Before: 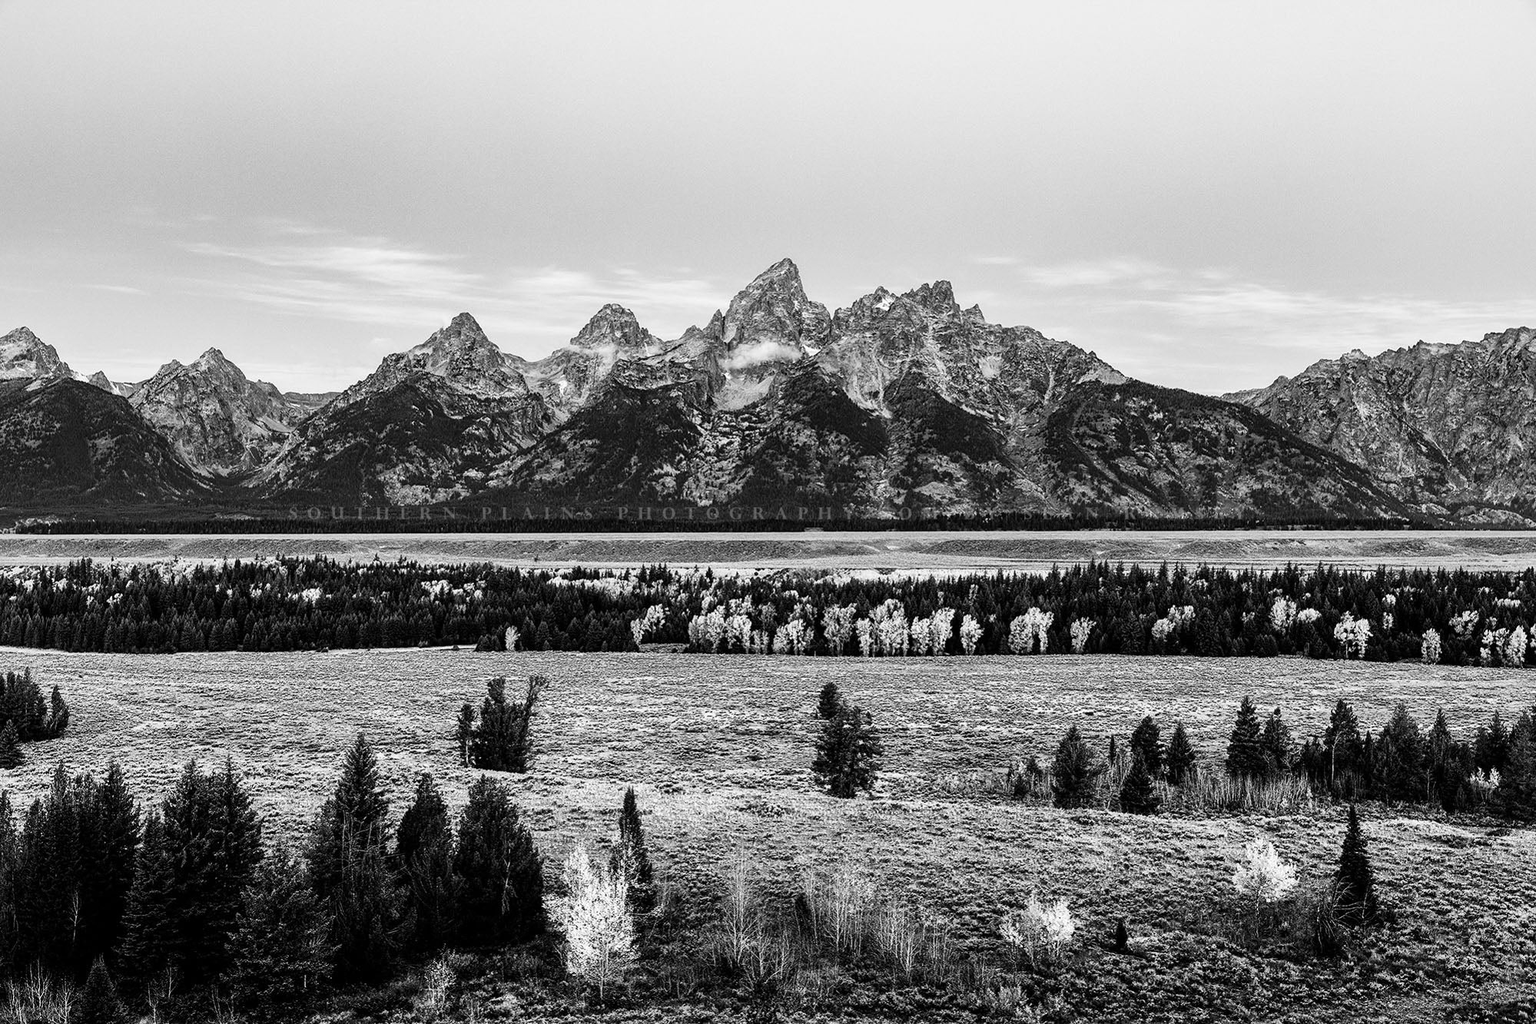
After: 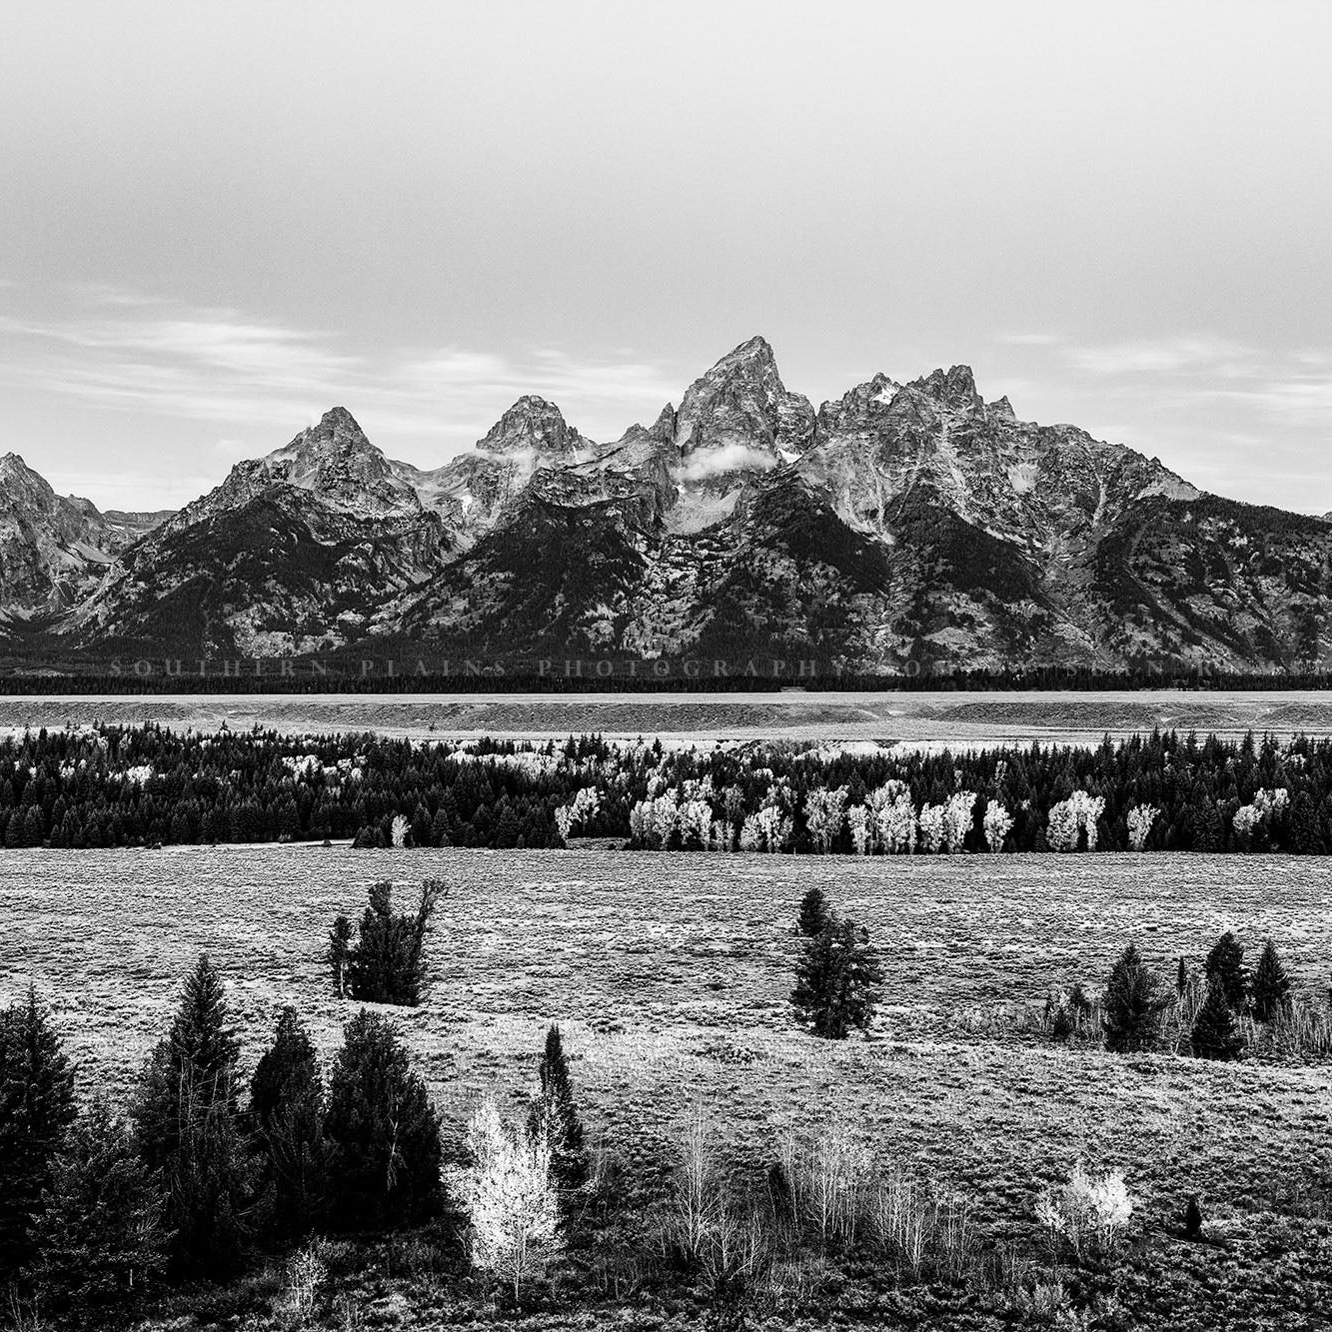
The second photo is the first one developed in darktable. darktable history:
crop and rotate: left 13.341%, right 20.005%
